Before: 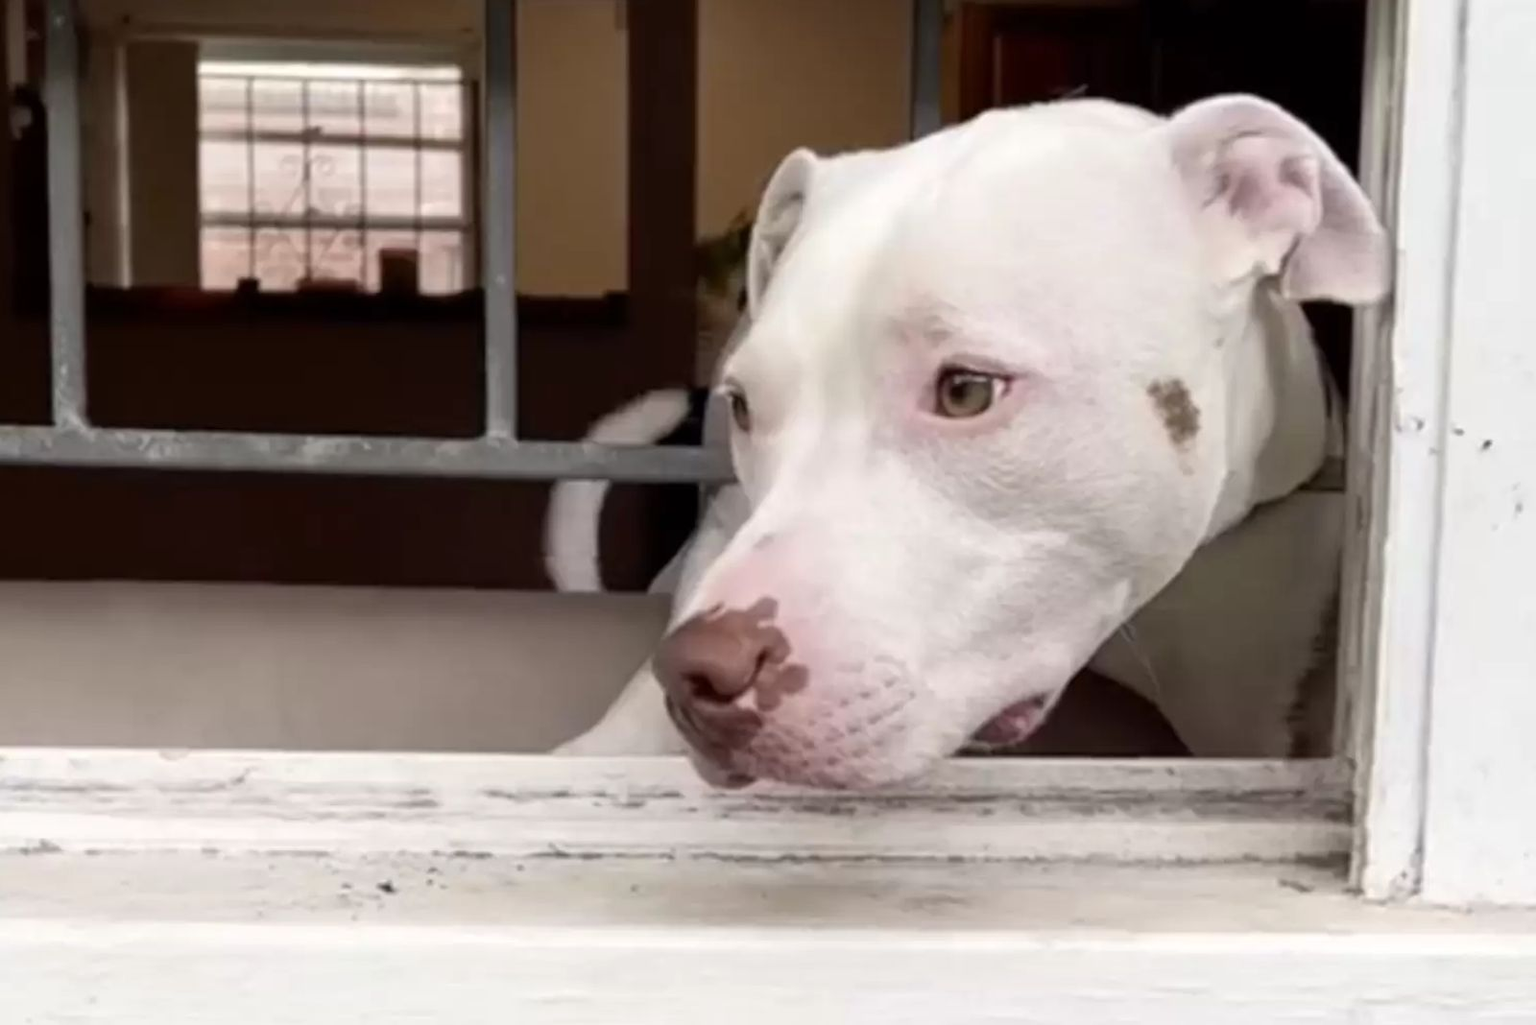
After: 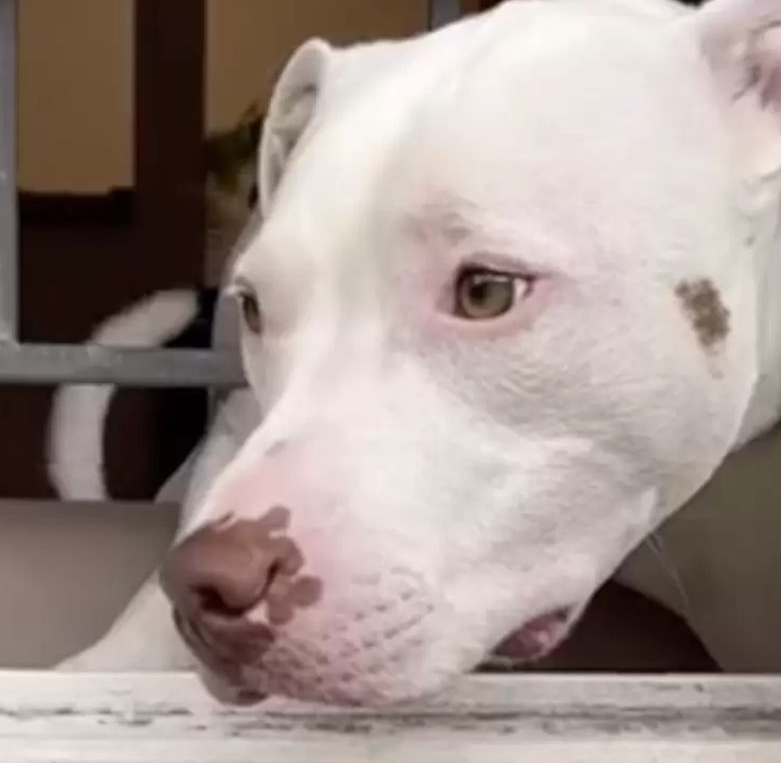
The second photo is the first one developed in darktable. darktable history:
crop: left 32.514%, top 10.95%, right 18.615%, bottom 17.567%
